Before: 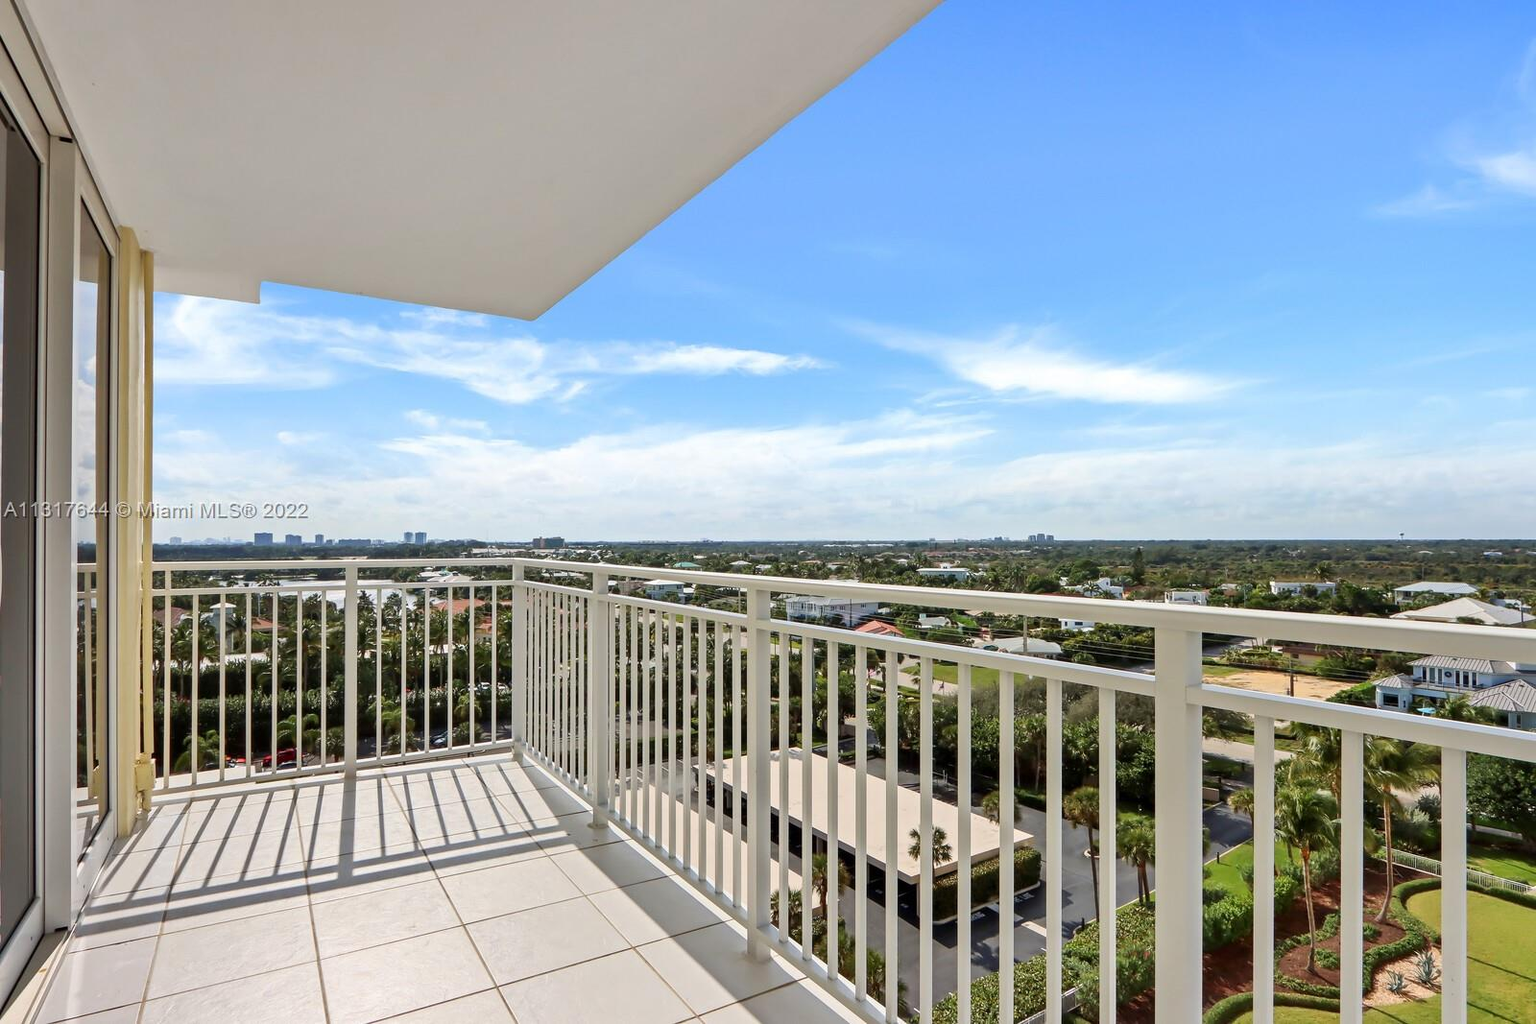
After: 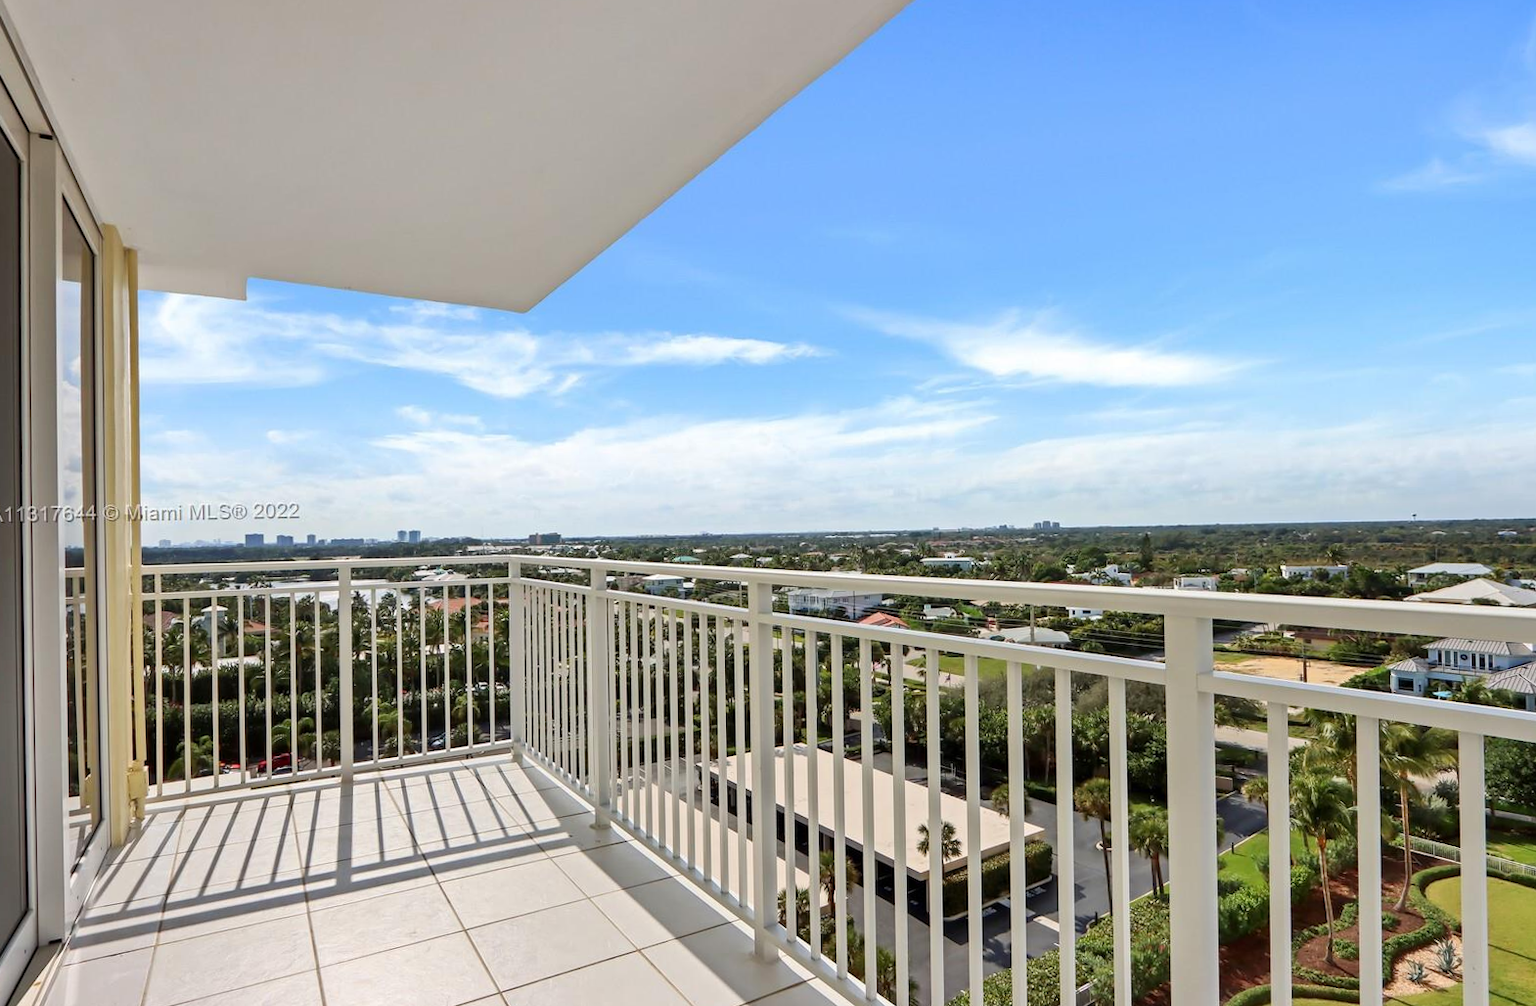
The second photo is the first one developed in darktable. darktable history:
crop: left 0.434%, top 0.485%, right 0.244%, bottom 0.386%
rotate and perspective: rotation -1°, crop left 0.011, crop right 0.989, crop top 0.025, crop bottom 0.975
white balance: emerald 1
